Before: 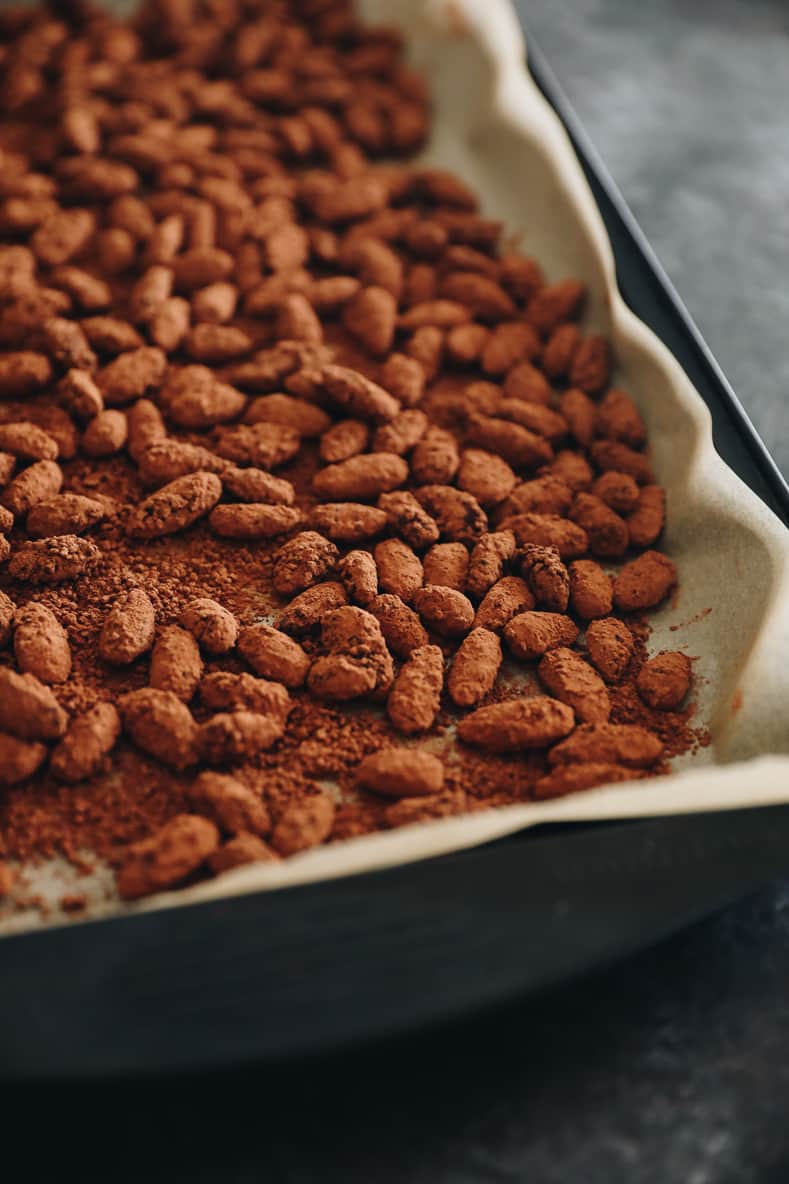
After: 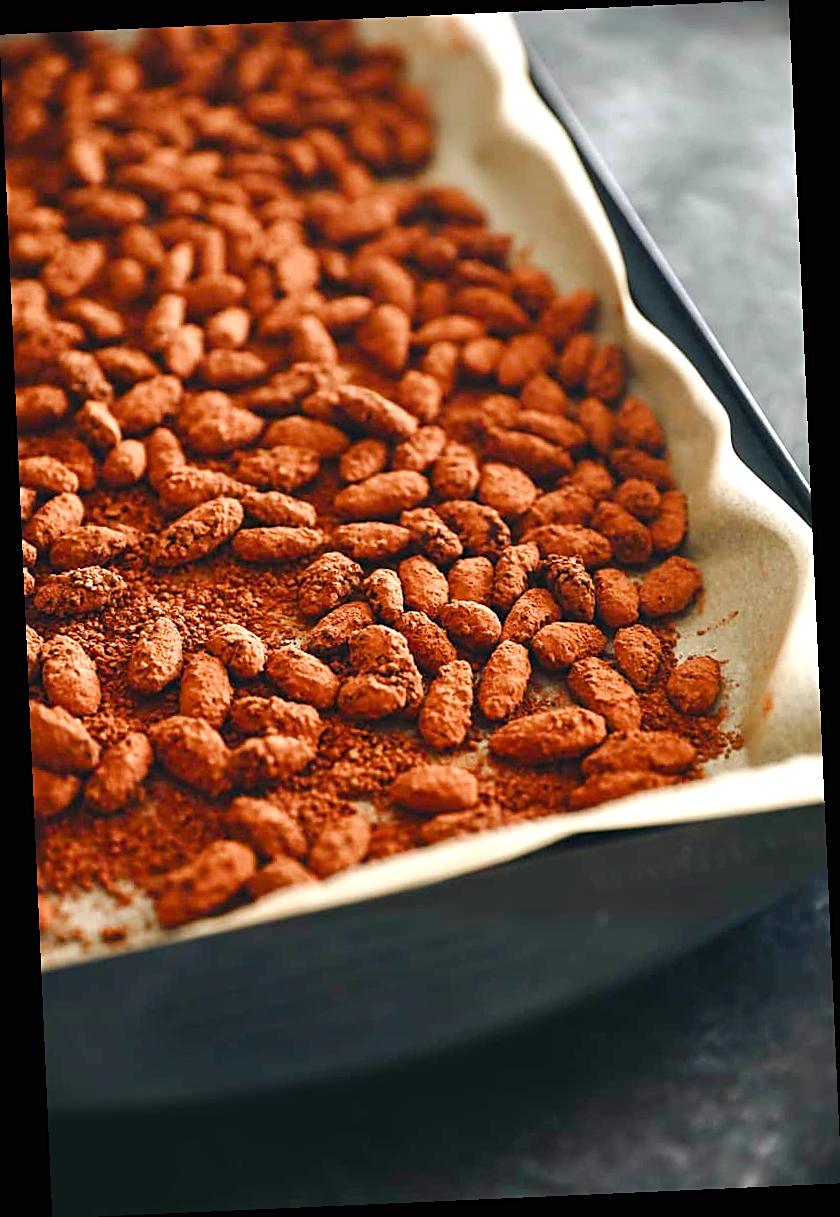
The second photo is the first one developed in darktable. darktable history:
color balance rgb: perceptual saturation grading › global saturation 20%, perceptual saturation grading › highlights -50%, perceptual saturation grading › shadows 30%, perceptual brilliance grading › global brilliance 10%, perceptual brilliance grading › shadows 15%
sharpen: on, module defaults
exposure: black level correction 0, exposure 0.5 EV, compensate exposure bias true, compensate highlight preservation false
rotate and perspective: rotation -2.56°, automatic cropping off
